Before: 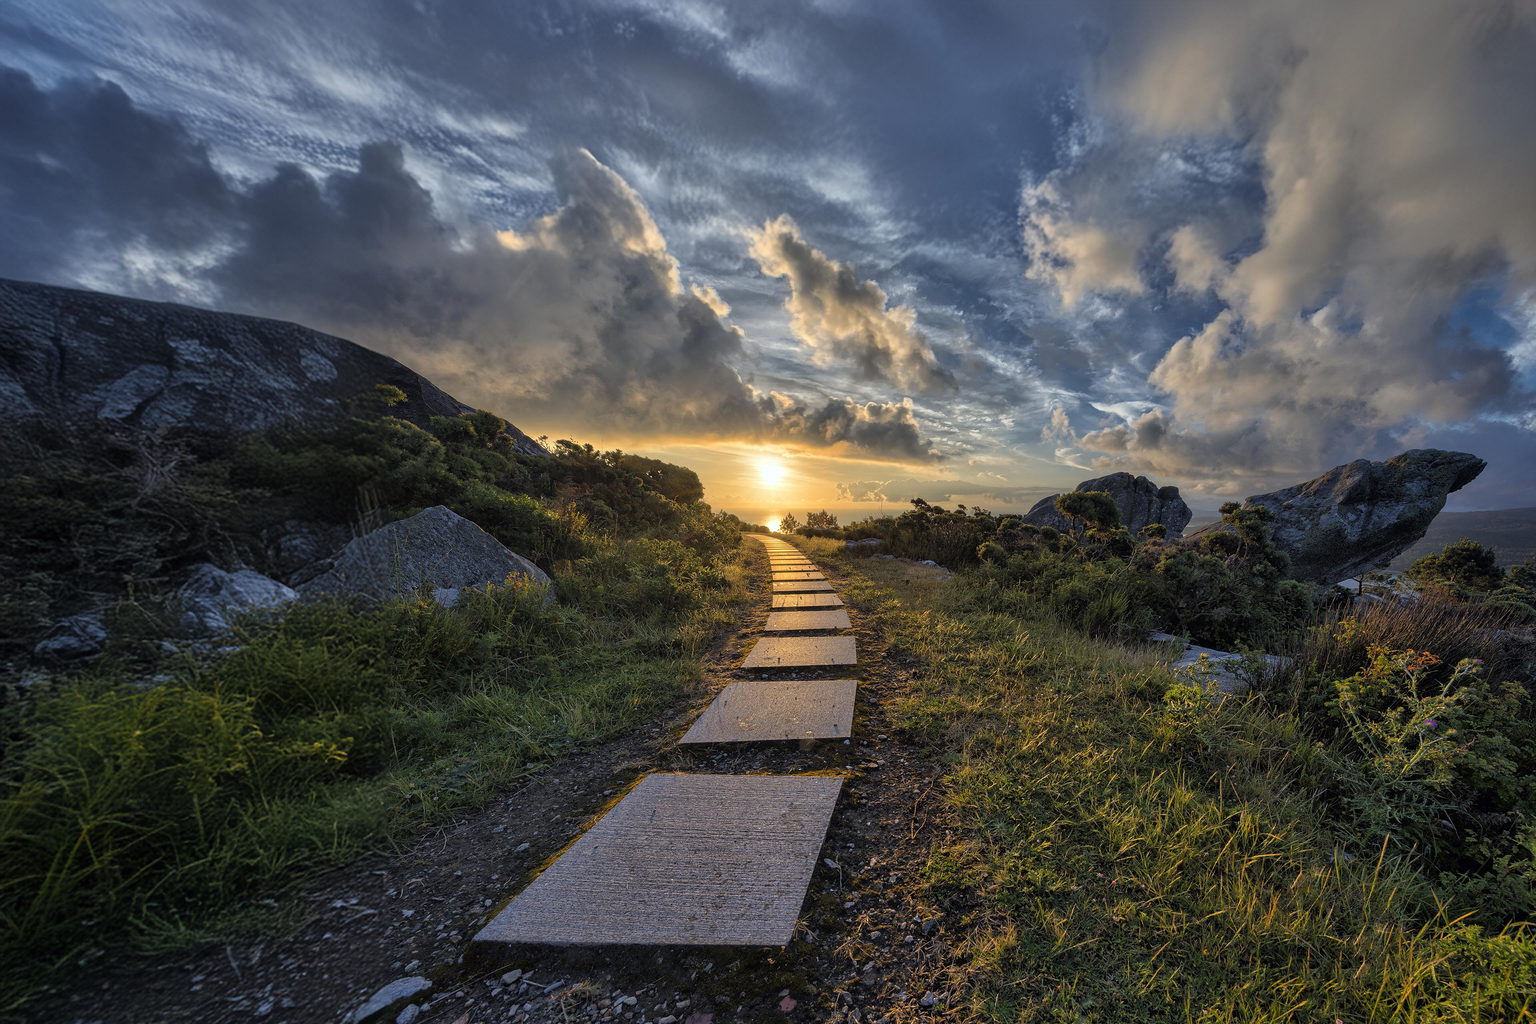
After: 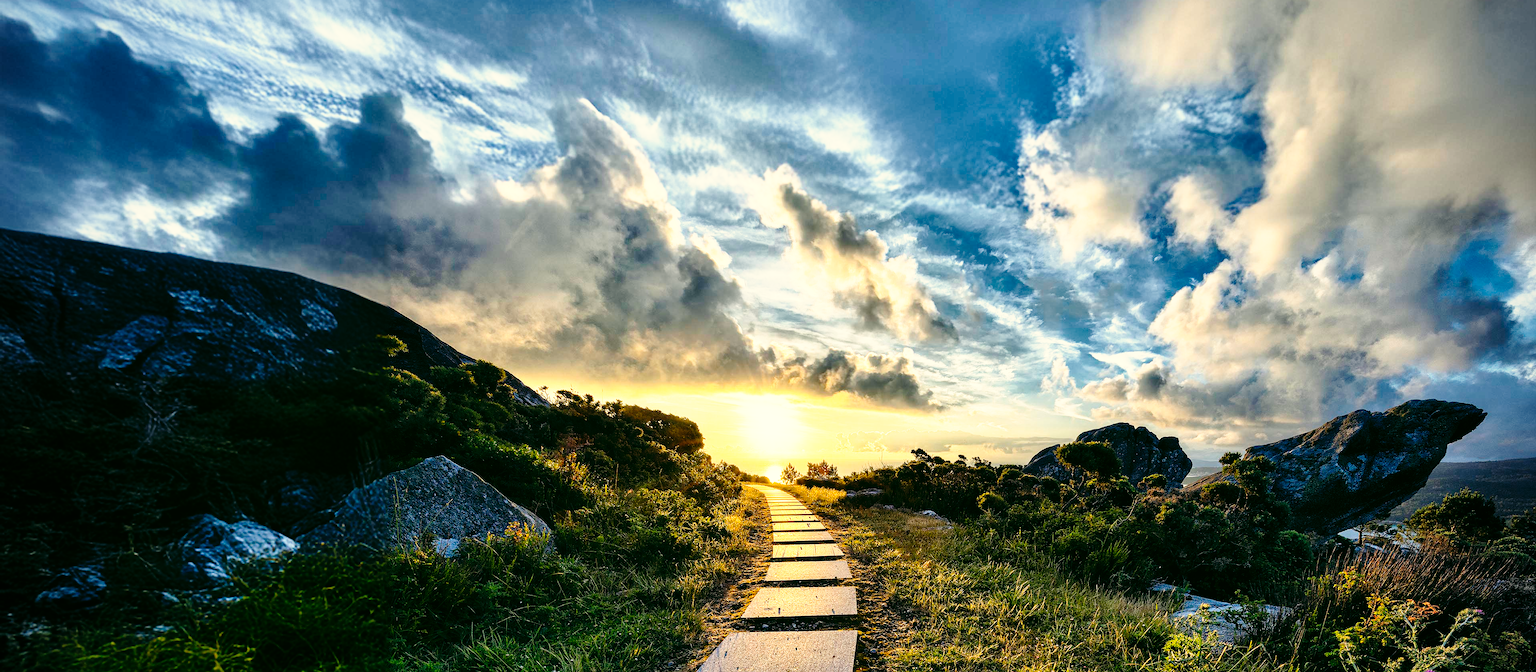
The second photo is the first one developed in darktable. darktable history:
tone equalizer: -8 EV -0.383 EV, -7 EV -0.358 EV, -6 EV -0.348 EV, -5 EV -0.193 EV, -3 EV 0.235 EV, -2 EV 0.35 EV, -1 EV 0.368 EV, +0 EV 0.404 EV, edges refinement/feathering 500, mask exposure compensation -1.57 EV, preserve details no
base curve: curves: ch0 [(0, 0) (0.036, 0.037) (0.121, 0.228) (0.46, 0.76) (0.859, 0.983) (1, 1)], preserve colors none
tone curve: curves: ch0 [(0, 0) (0.003, 0.001) (0.011, 0.005) (0.025, 0.011) (0.044, 0.02) (0.069, 0.031) (0.1, 0.045) (0.136, 0.078) (0.177, 0.124) (0.224, 0.18) (0.277, 0.245) (0.335, 0.315) (0.399, 0.393) (0.468, 0.477) (0.543, 0.569) (0.623, 0.666) (0.709, 0.771) (0.801, 0.871) (0.898, 0.965) (1, 1)], preserve colors none
crop and rotate: top 4.905%, bottom 29.371%
color correction: highlights a* -0.589, highlights b* 9.22, shadows a* -9.1, shadows b* 1.6
vignetting: brightness -0.271
